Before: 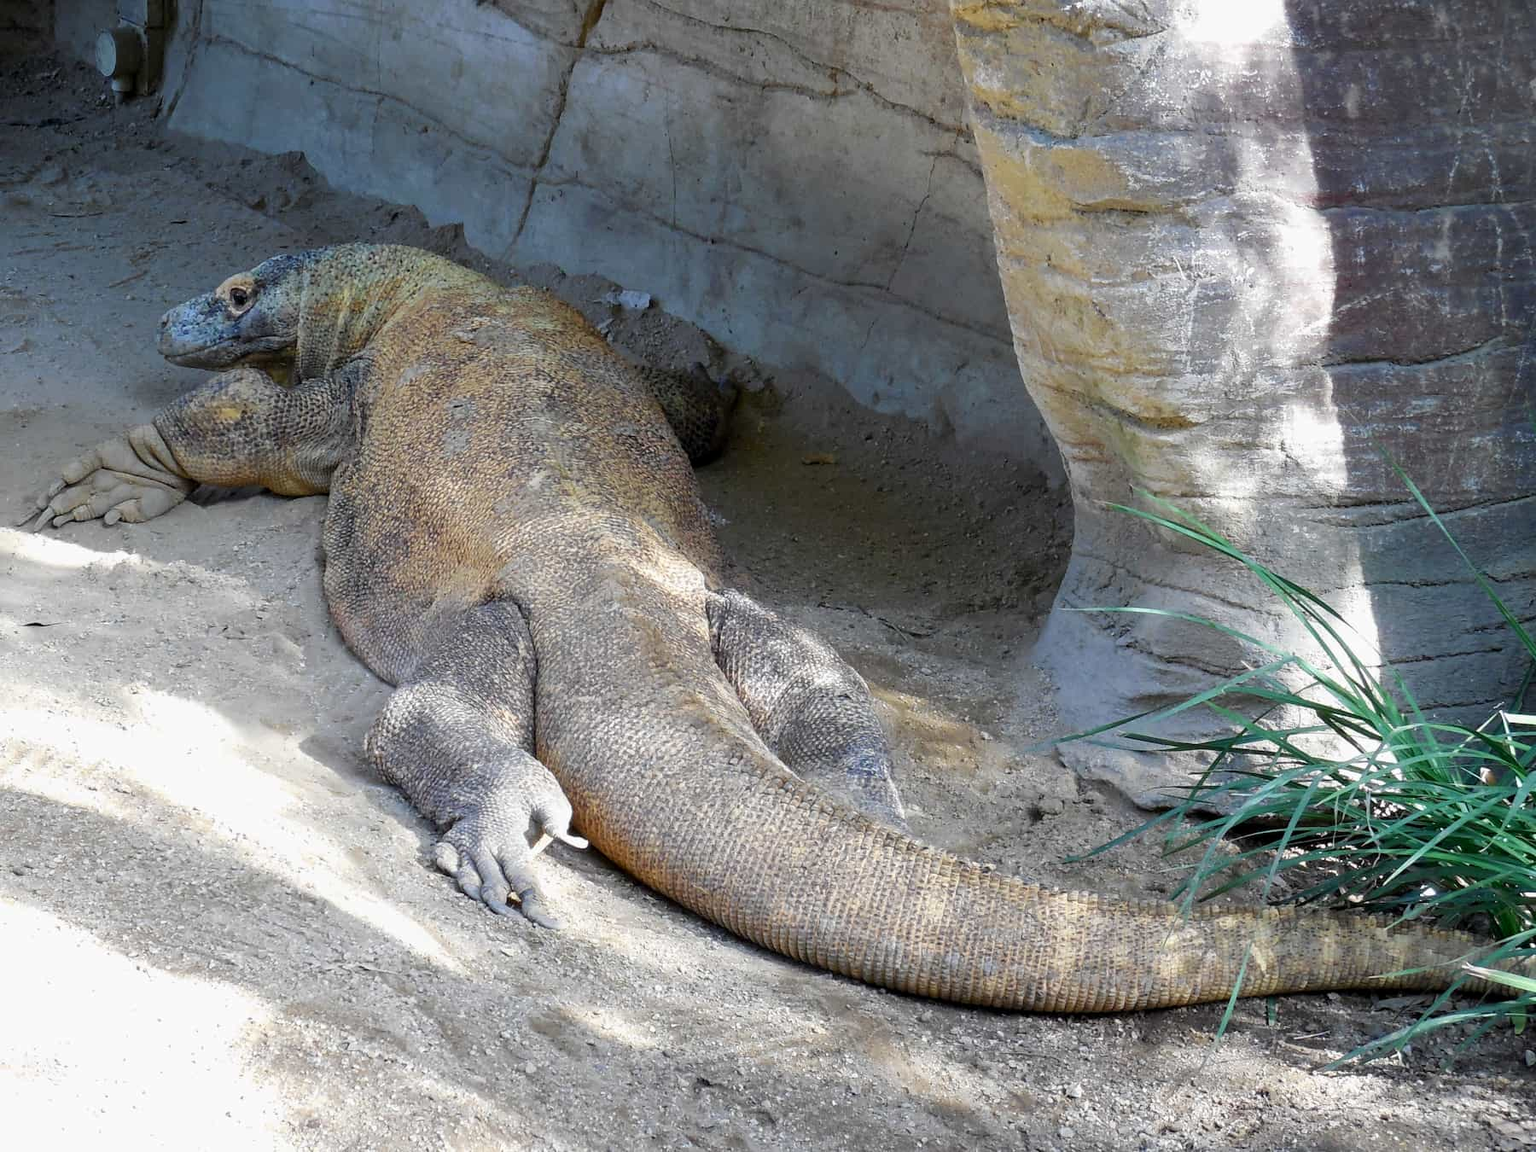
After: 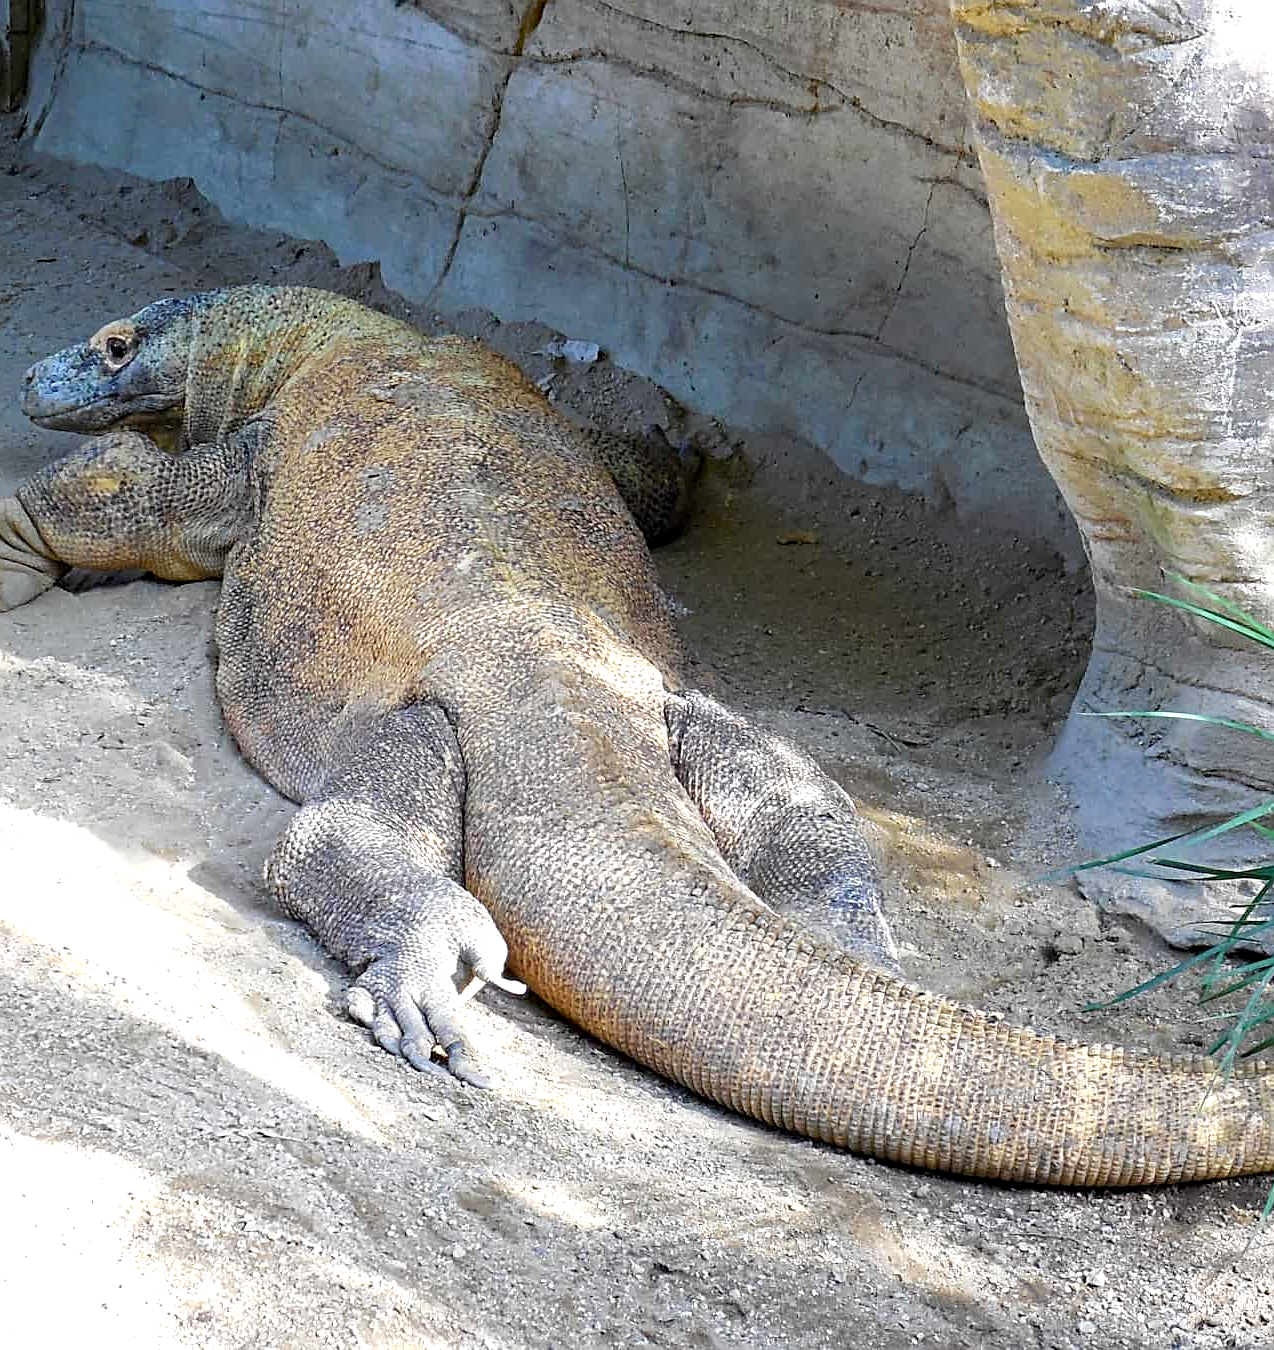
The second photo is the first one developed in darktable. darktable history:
haze removal: adaptive false
exposure: exposure 0.496 EV, compensate highlight preservation false
sharpen: on, module defaults
crop and rotate: left 9.061%, right 20.142%
